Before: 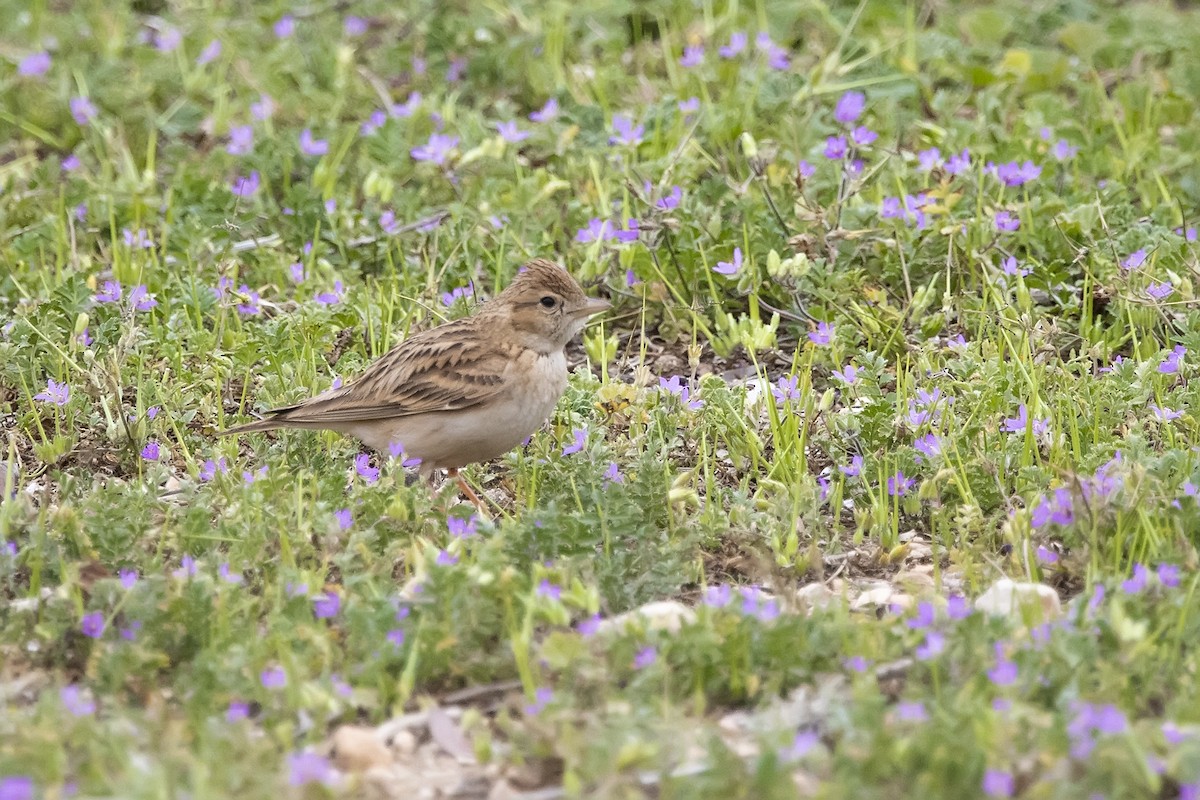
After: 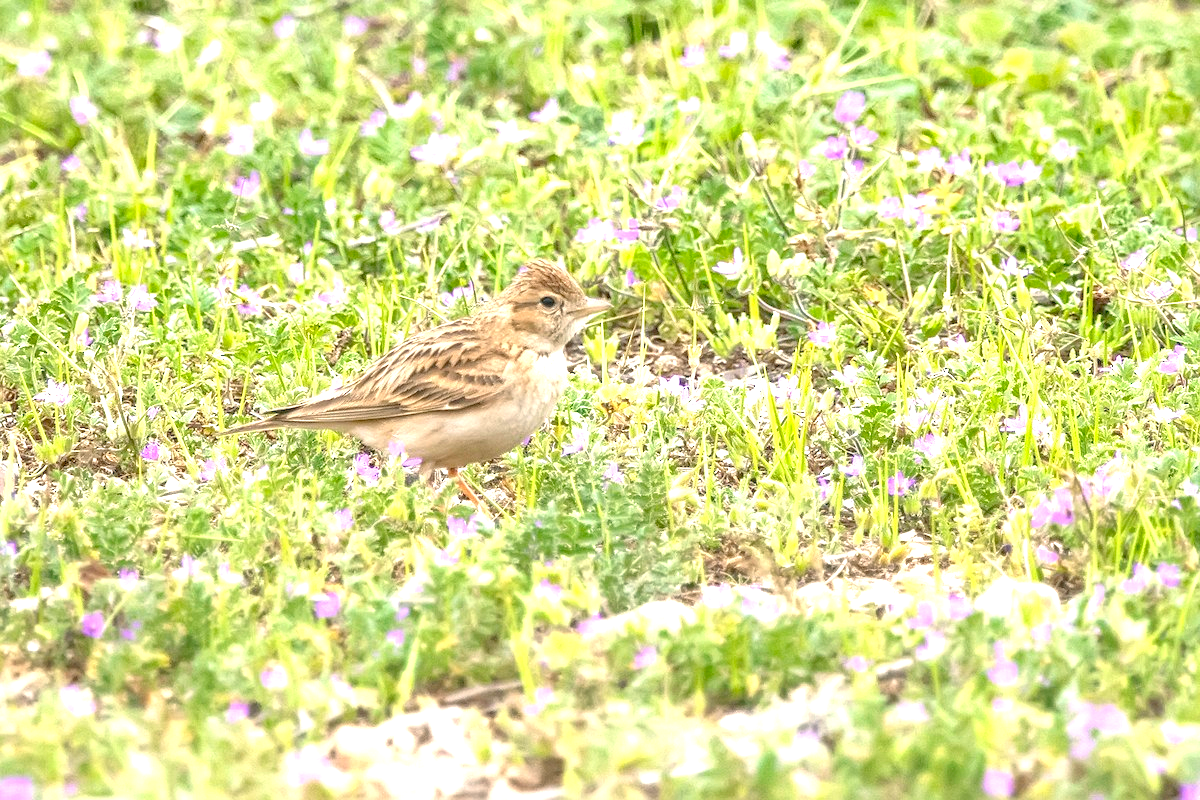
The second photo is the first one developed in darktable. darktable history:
color correction: highlights a* -0.432, highlights b* 9.1, shadows a* -9.32, shadows b* 0.465
local contrast: on, module defaults
tone equalizer: -8 EV 1.96 EV, -7 EV 1.97 EV, -6 EV 1.96 EV, -5 EV 1.98 EV, -4 EV 1.98 EV, -3 EV 1.49 EV, -2 EV 0.995 EV, -1 EV 0.508 EV
exposure: black level correction 0, exposure 1.2 EV, compensate exposure bias true, compensate highlight preservation false
